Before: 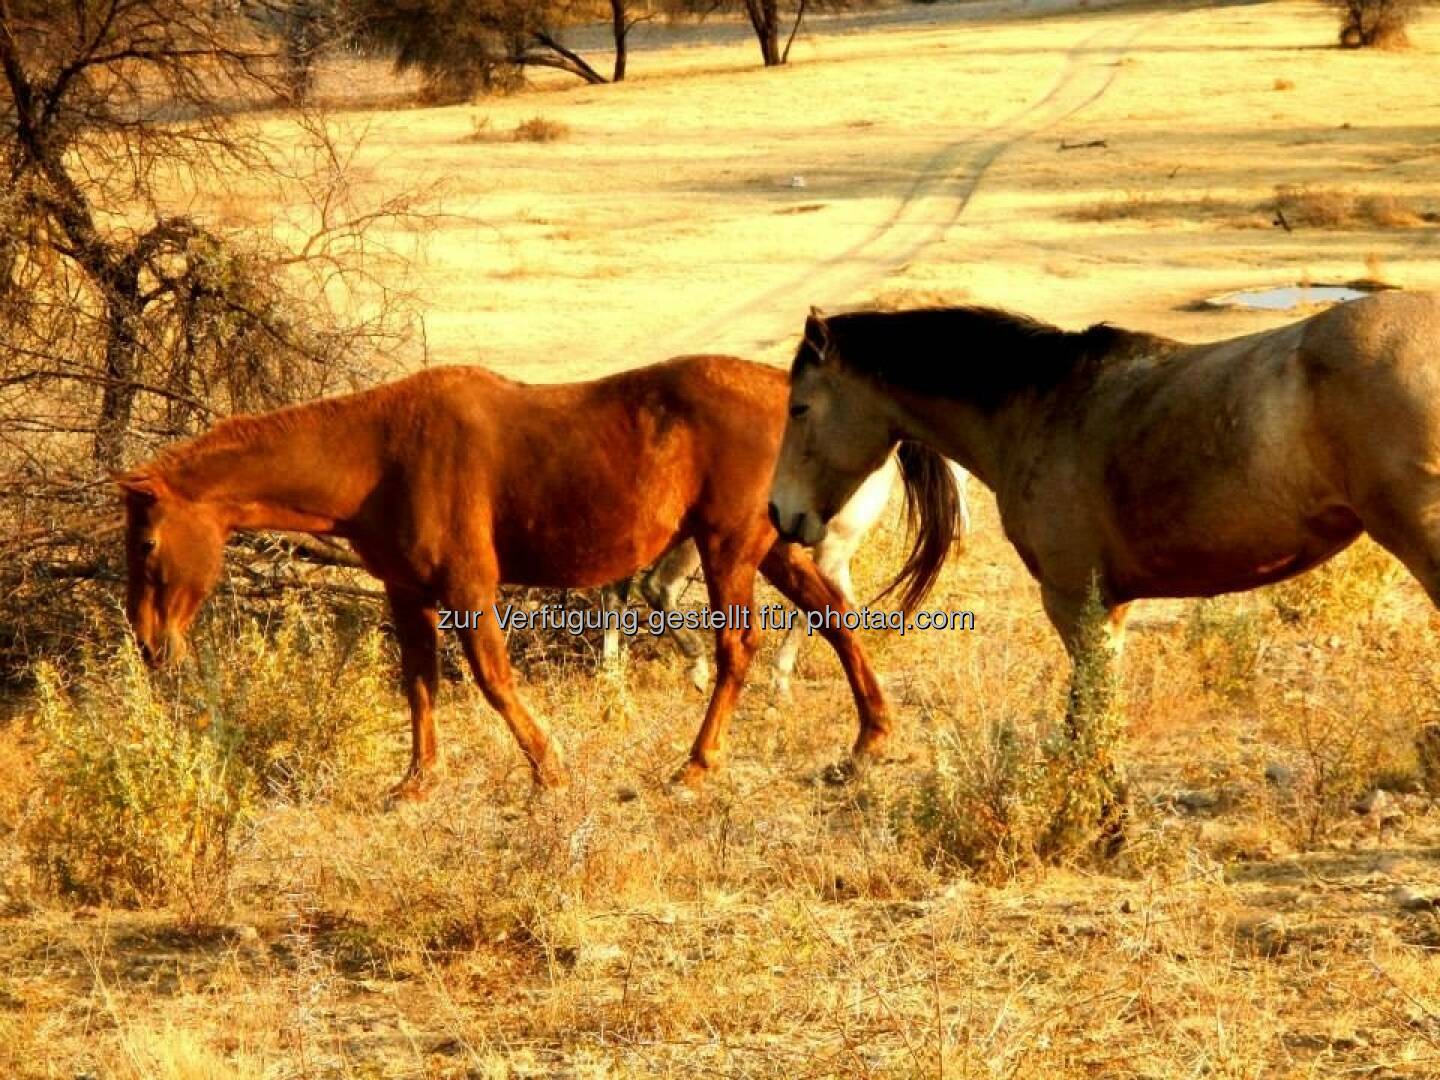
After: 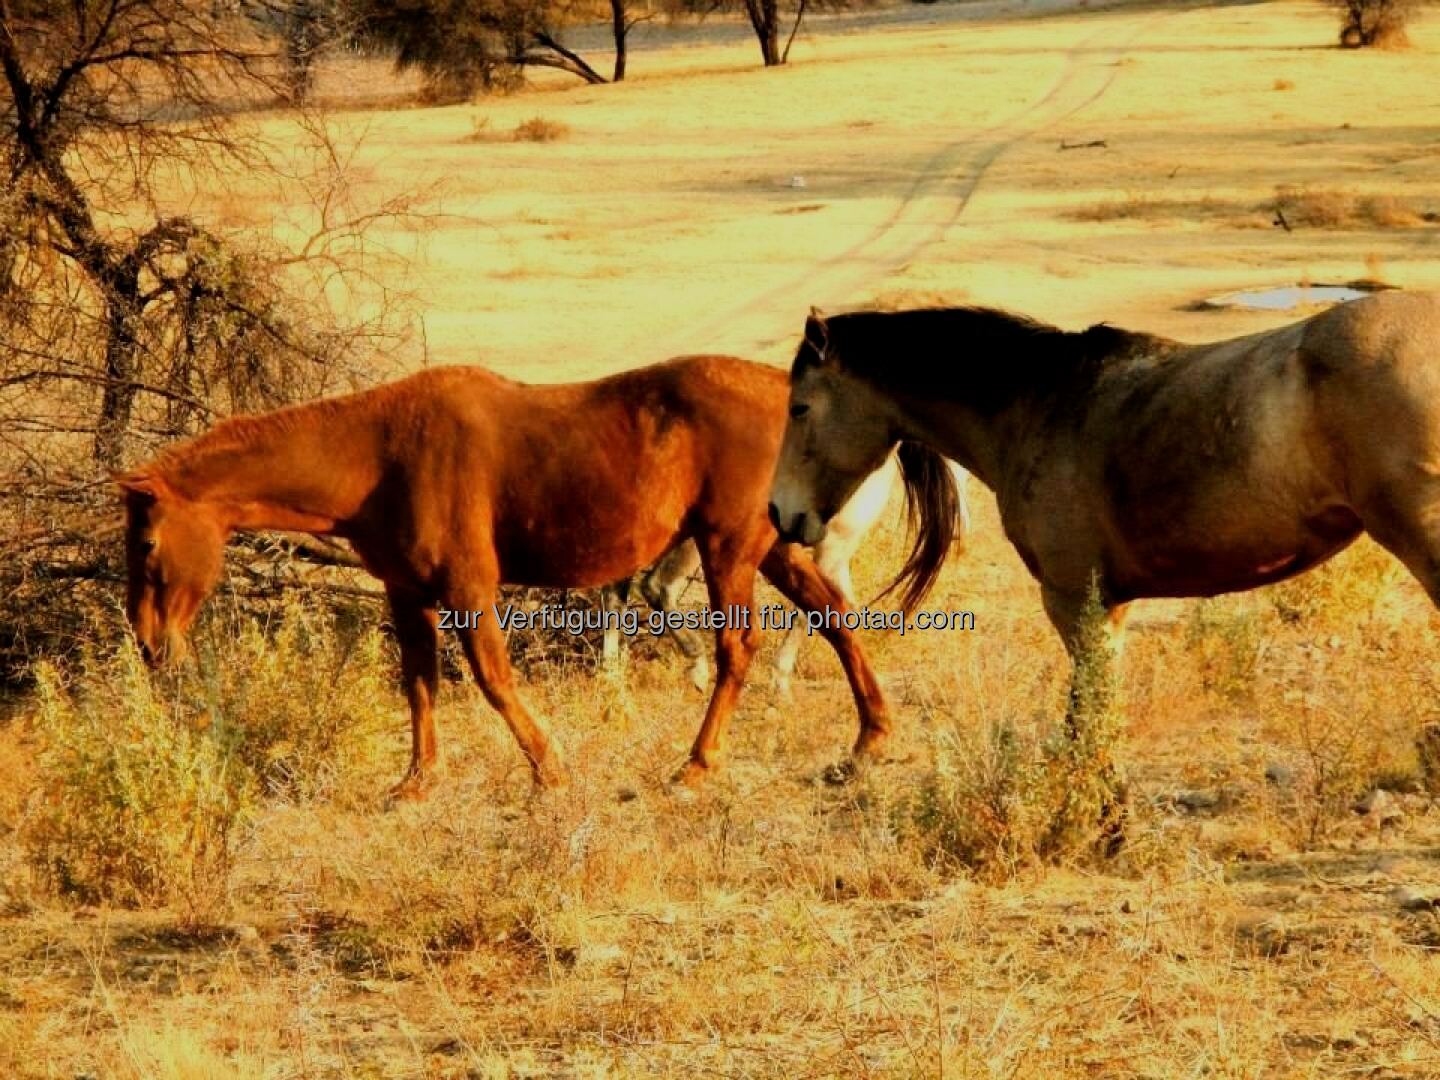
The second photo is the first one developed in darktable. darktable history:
filmic rgb: black relative exposure -7.65 EV, white relative exposure 4.56 EV, threshold 3.05 EV, hardness 3.61, color science v6 (2022), enable highlight reconstruction true
